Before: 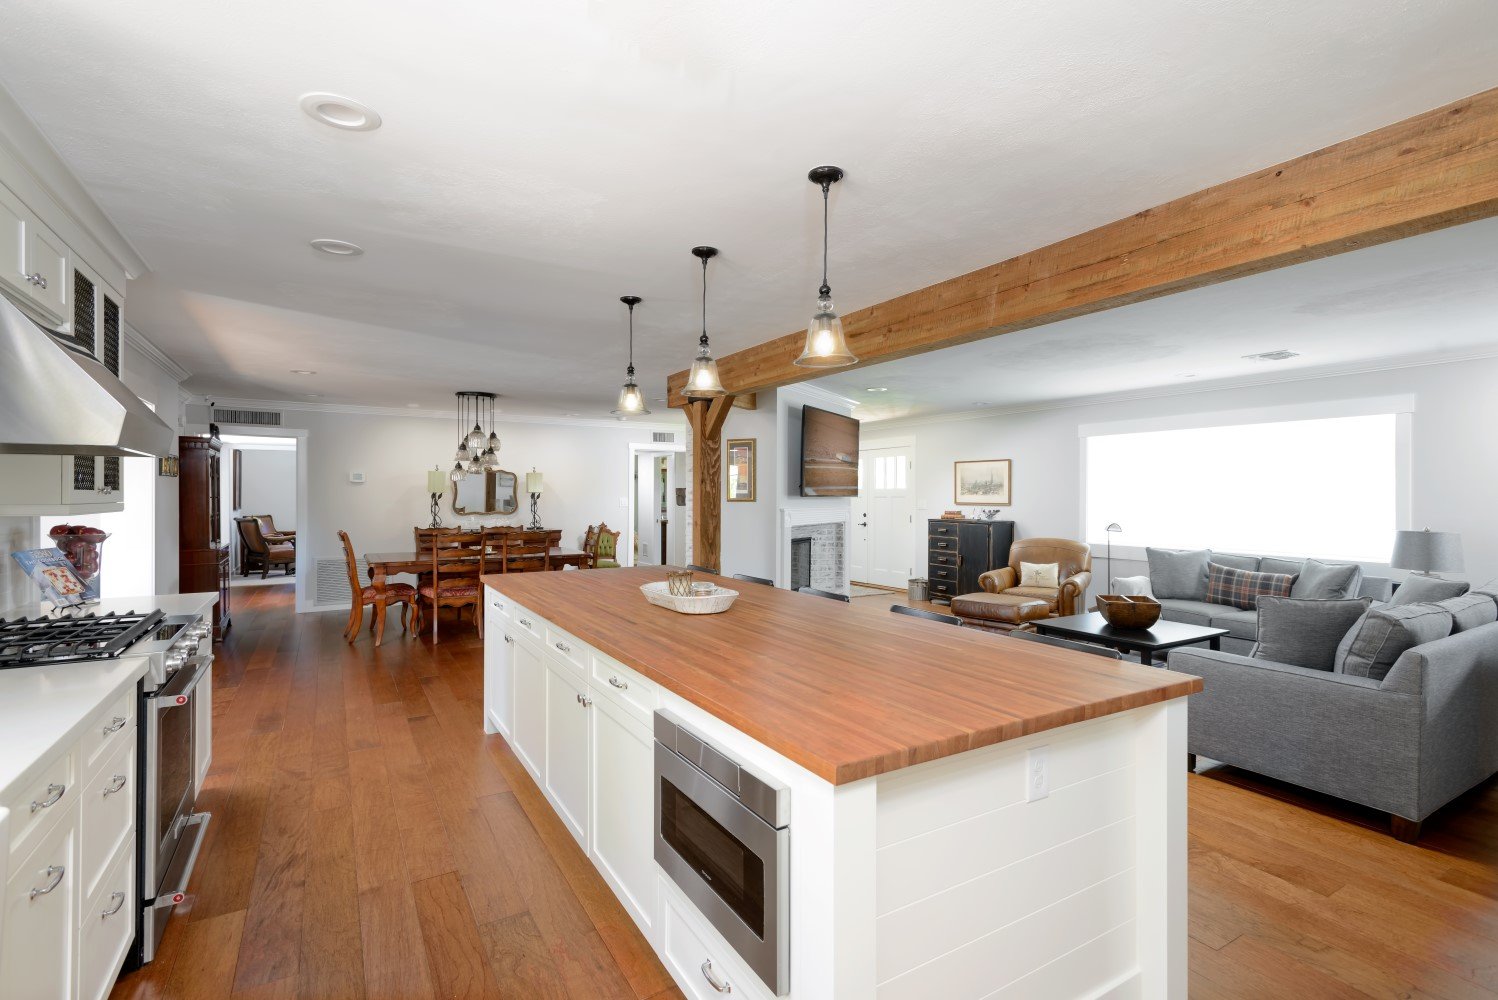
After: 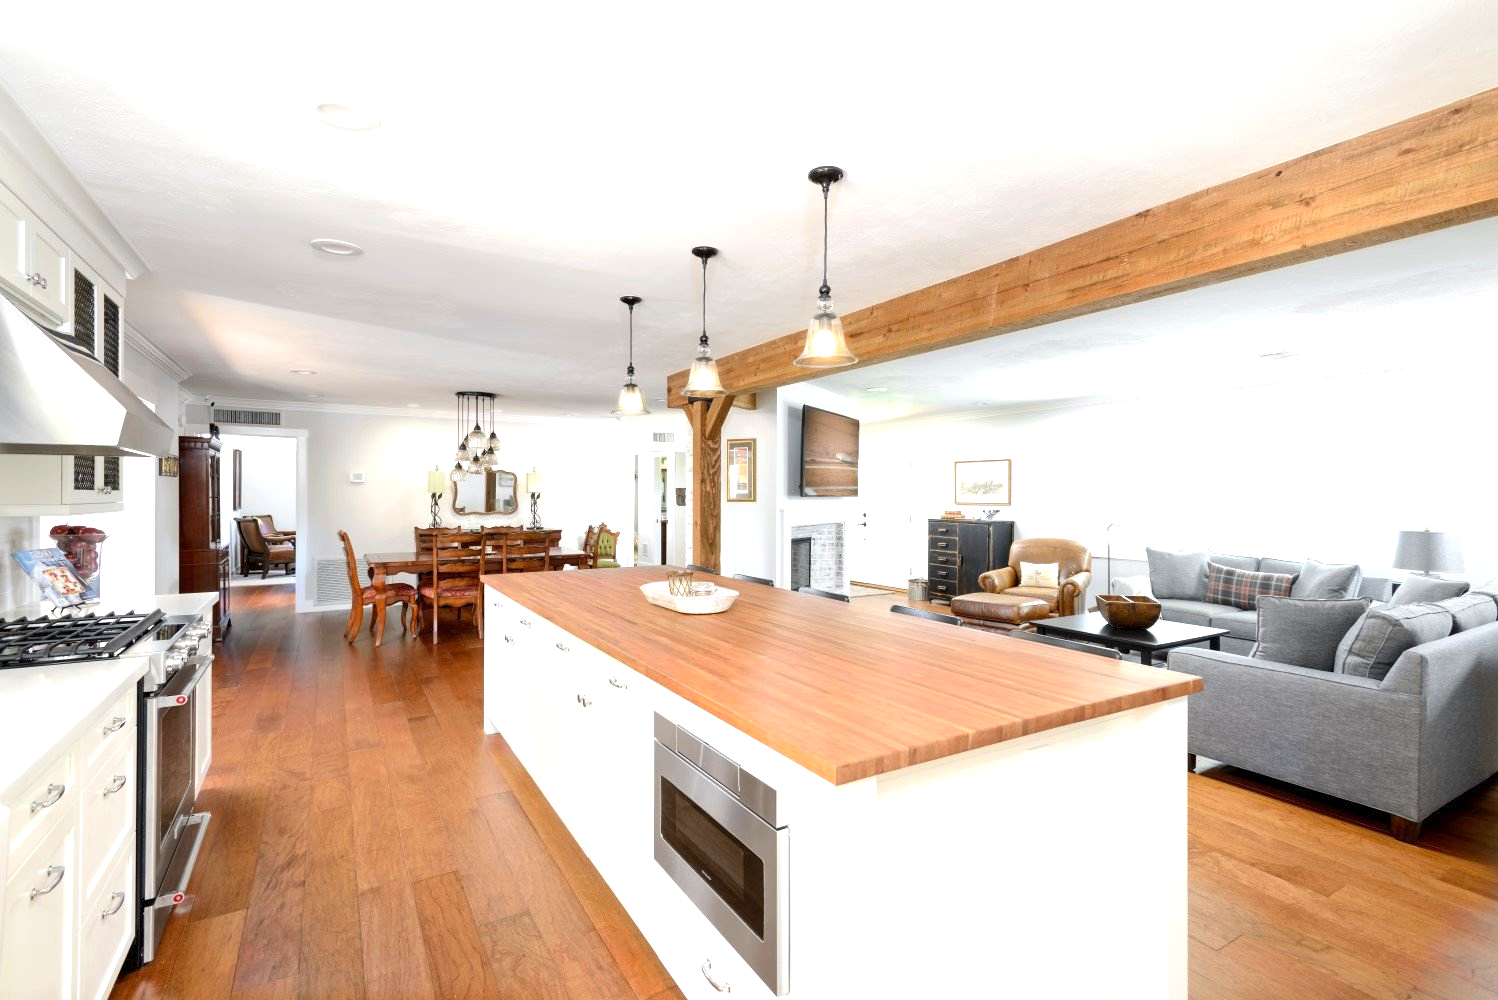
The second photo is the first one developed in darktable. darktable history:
exposure: black level correction 0, exposure 0.93 EV, compensate highlight preservation false
